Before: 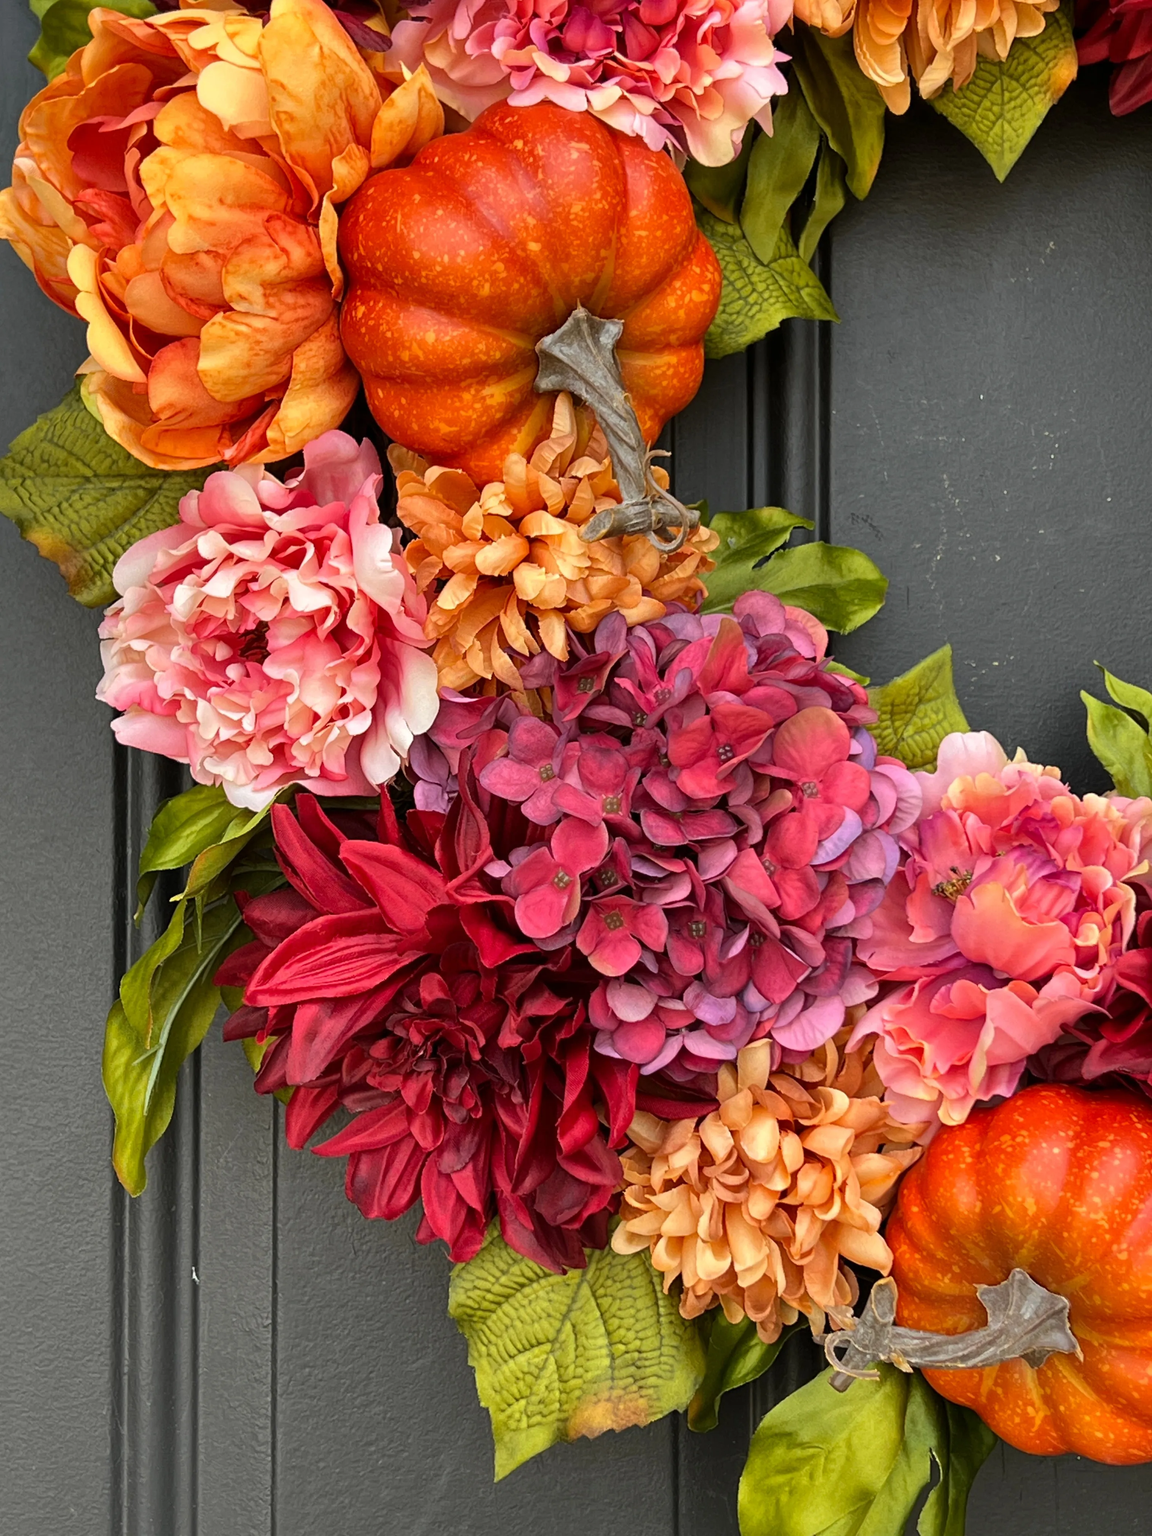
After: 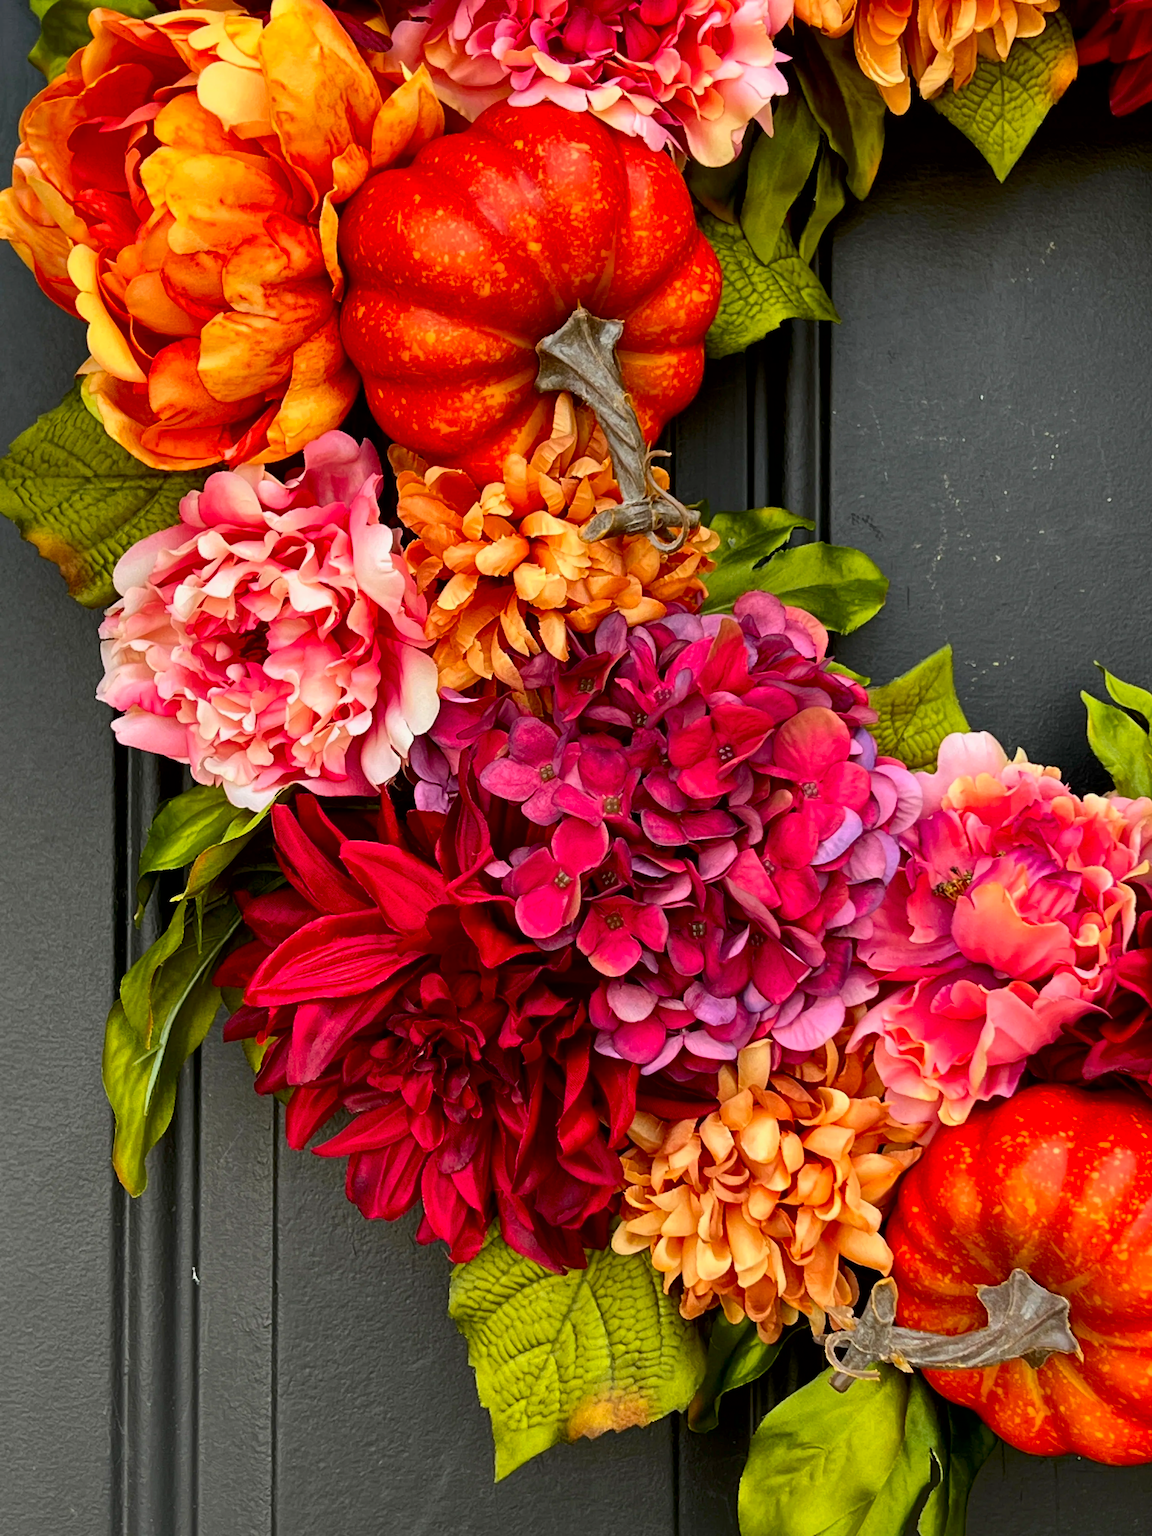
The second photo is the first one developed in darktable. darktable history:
color correction: highlights a* -0.182, highlights b* -0.124
exposure: black level correction 0.009, exposure -0.159 EV, compensate highlight preservation false
contrast brightness saturation: contrast 0.16, saturation 0.32
white balance: emerald 1
